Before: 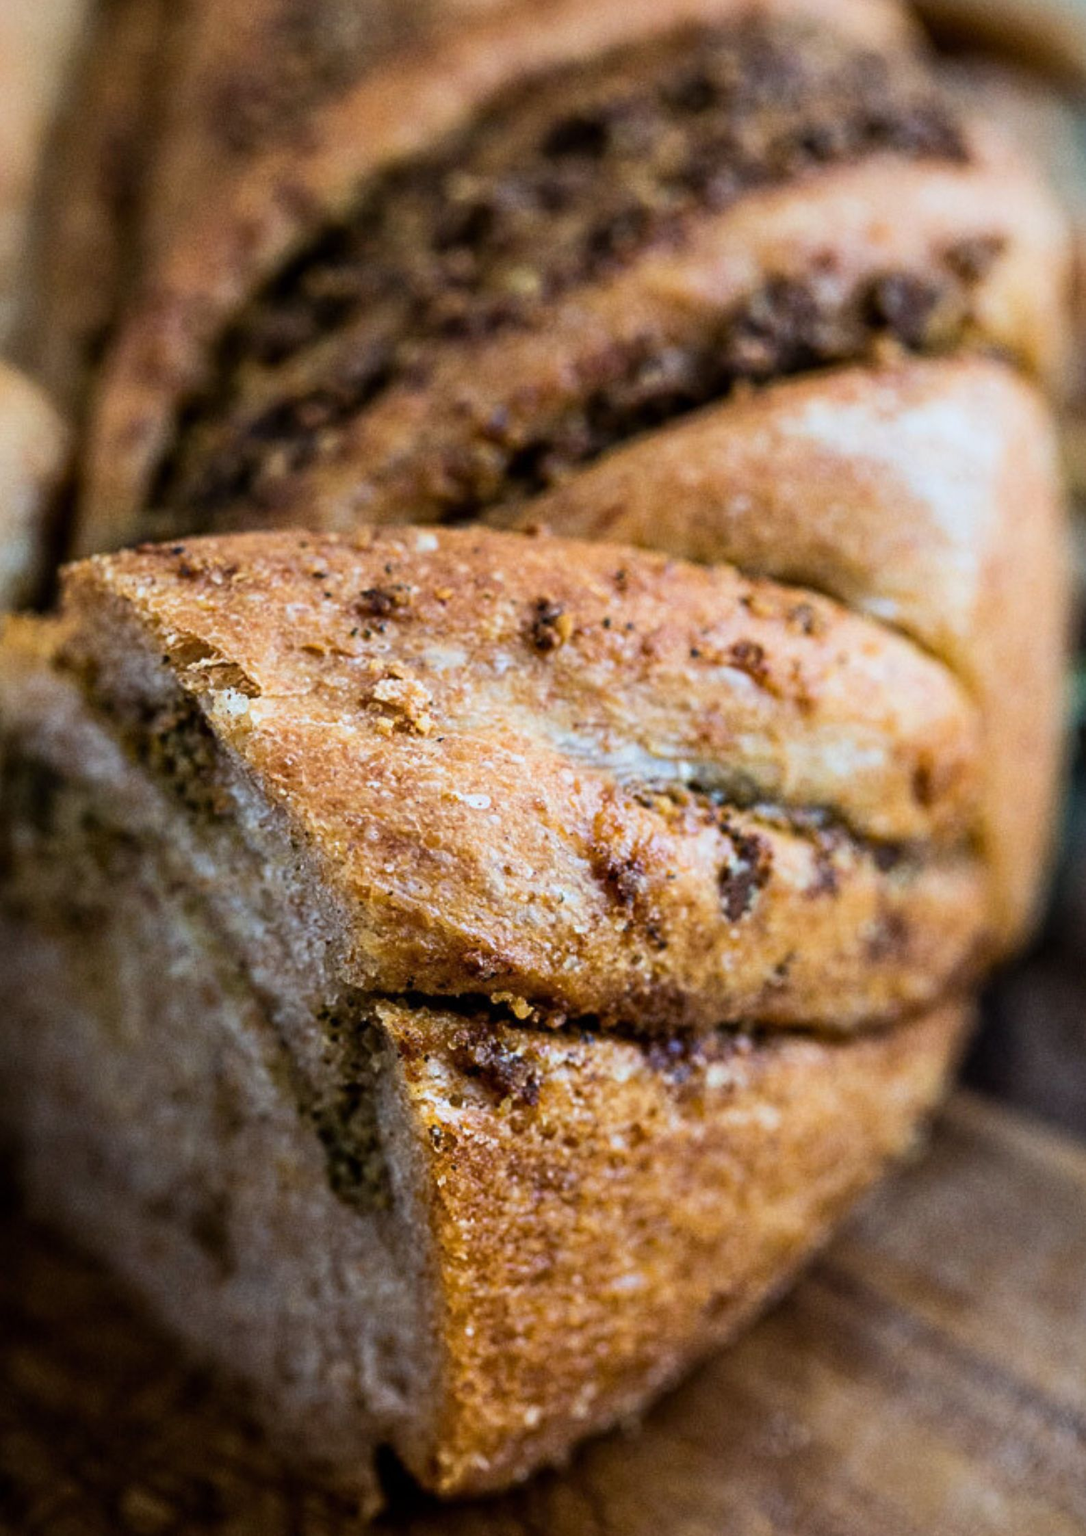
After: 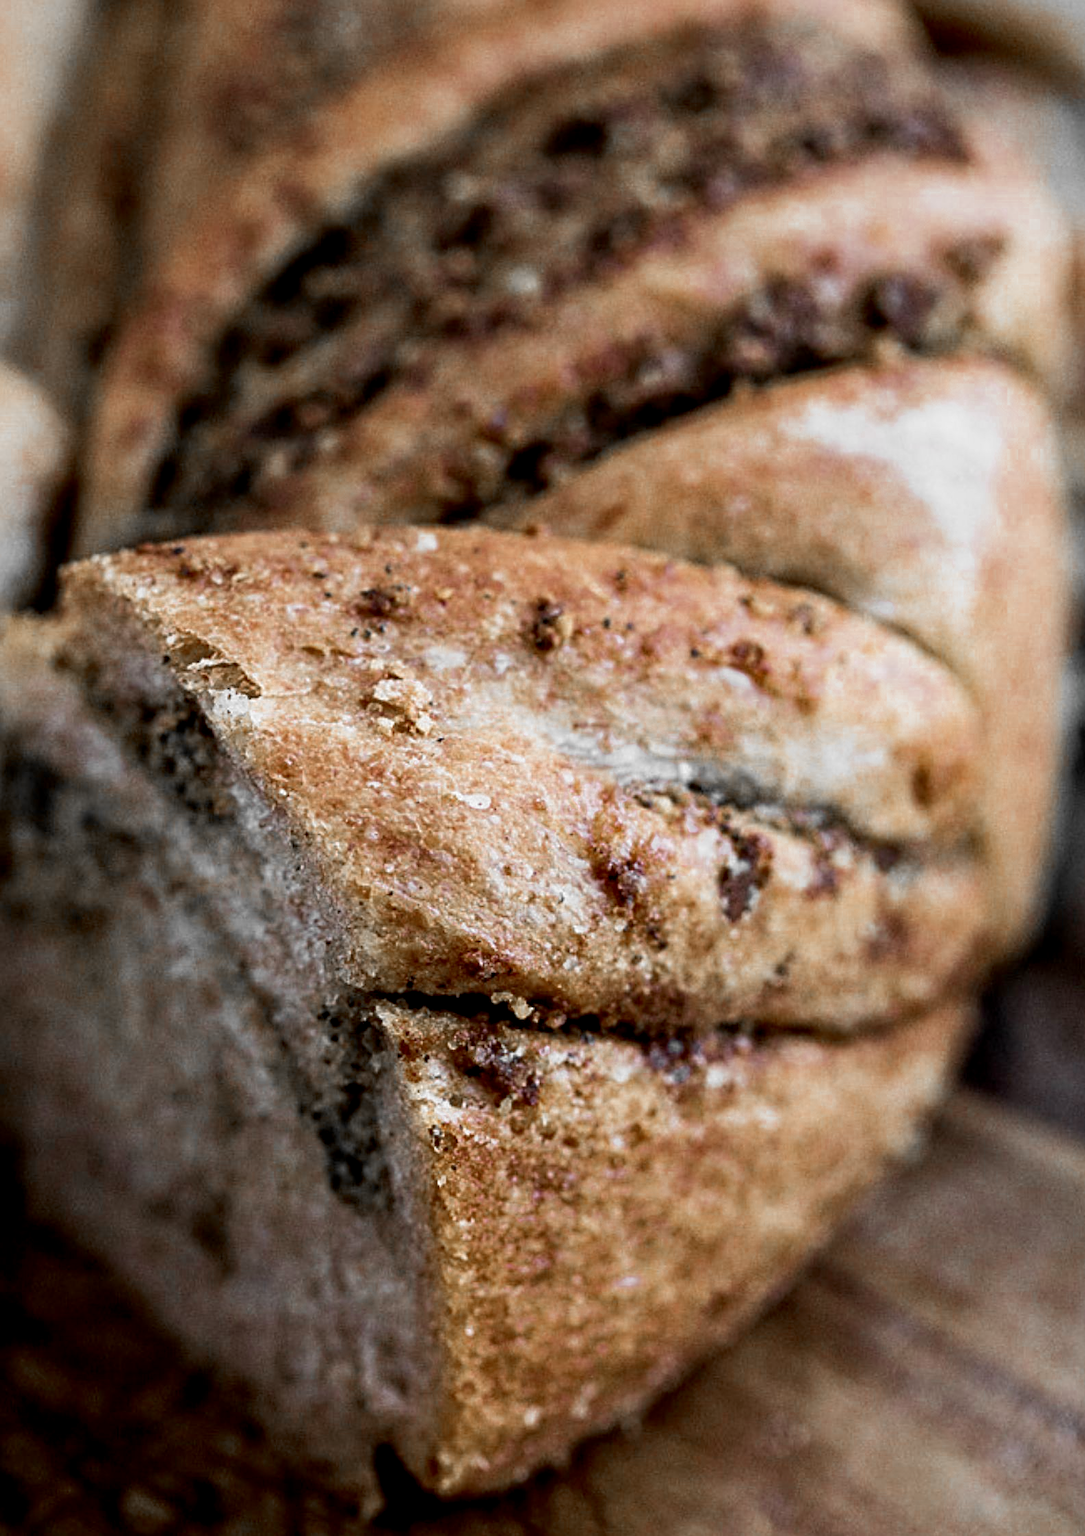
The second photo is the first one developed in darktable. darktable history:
sharpen: on, module defaults
exposure: black level correction 0.004, exposure 0.016 EV, compensate exposure bias true, compensate highlight preservation false
color zones: curves: ch0 [(0, 0.497) (0.096, 0.361) (0.221, 0.538) (0.429, 0.5) (0.571, 0.5) (0.714, 0.5) (0.857, 0.5) (1, 0.497)]; ch1 [(0, 0.5) (0.143, 0.5) (0.257, -0.002) (0.429, 0.04) (0.571, -0.001) (0.714, -0.015) (0.857, 0.024) (1, 0.5)]
